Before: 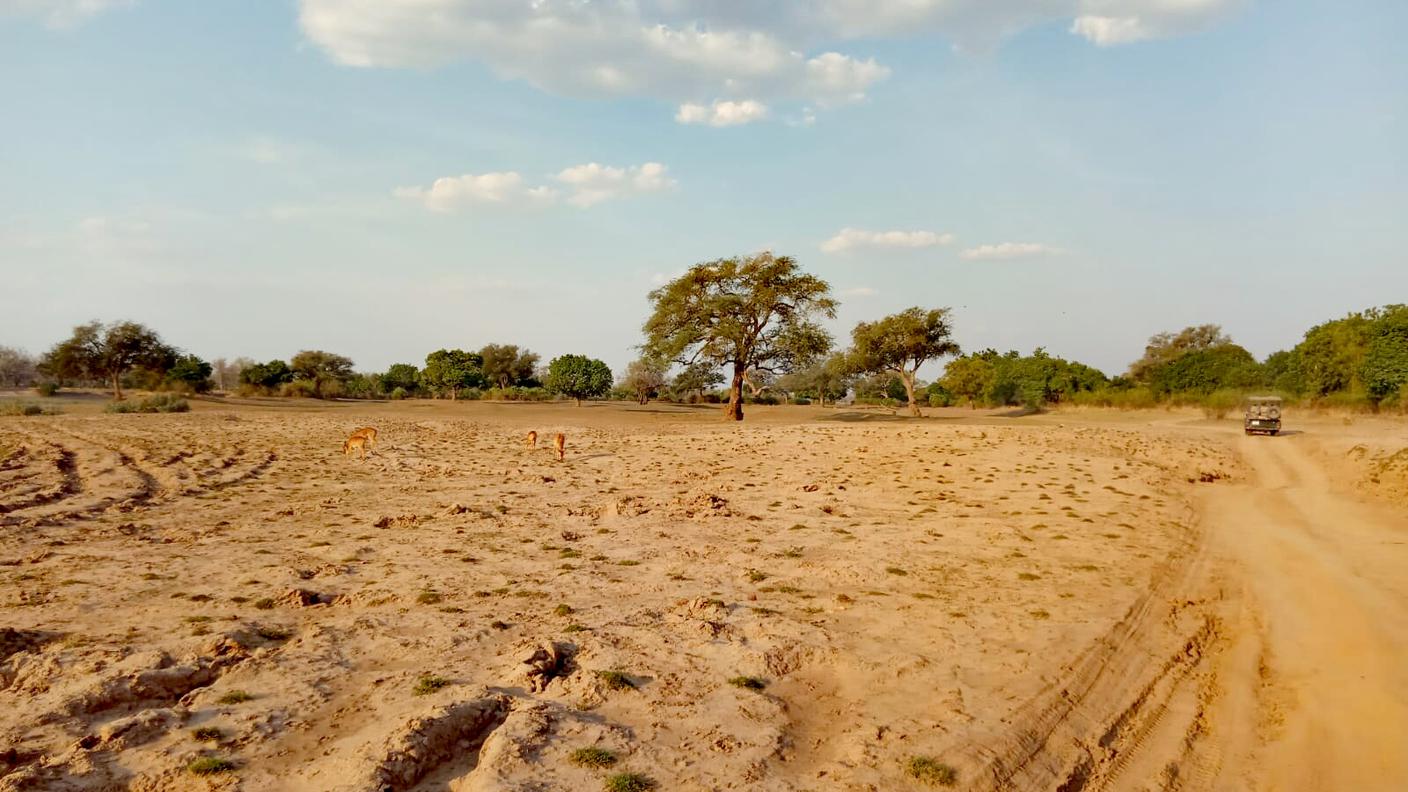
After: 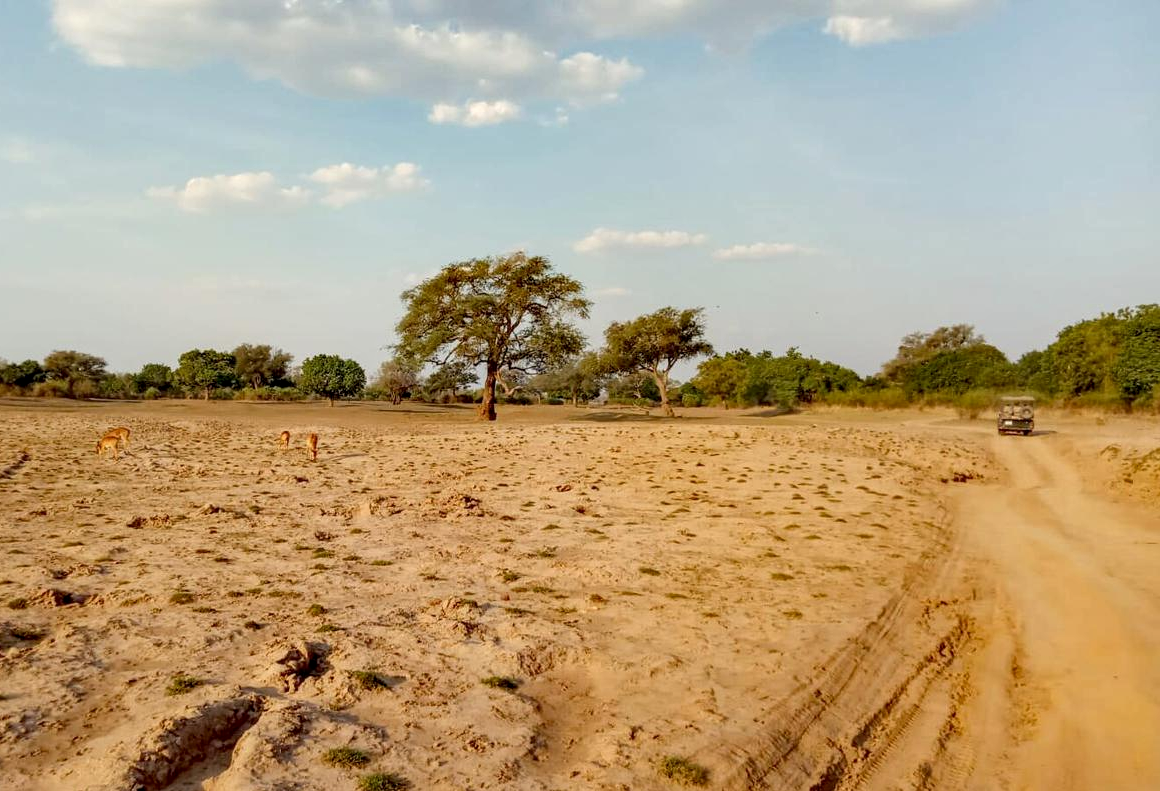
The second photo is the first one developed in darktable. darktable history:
local contrast: on, module defaults
crop: left 17.585%, bottom 0.05%
